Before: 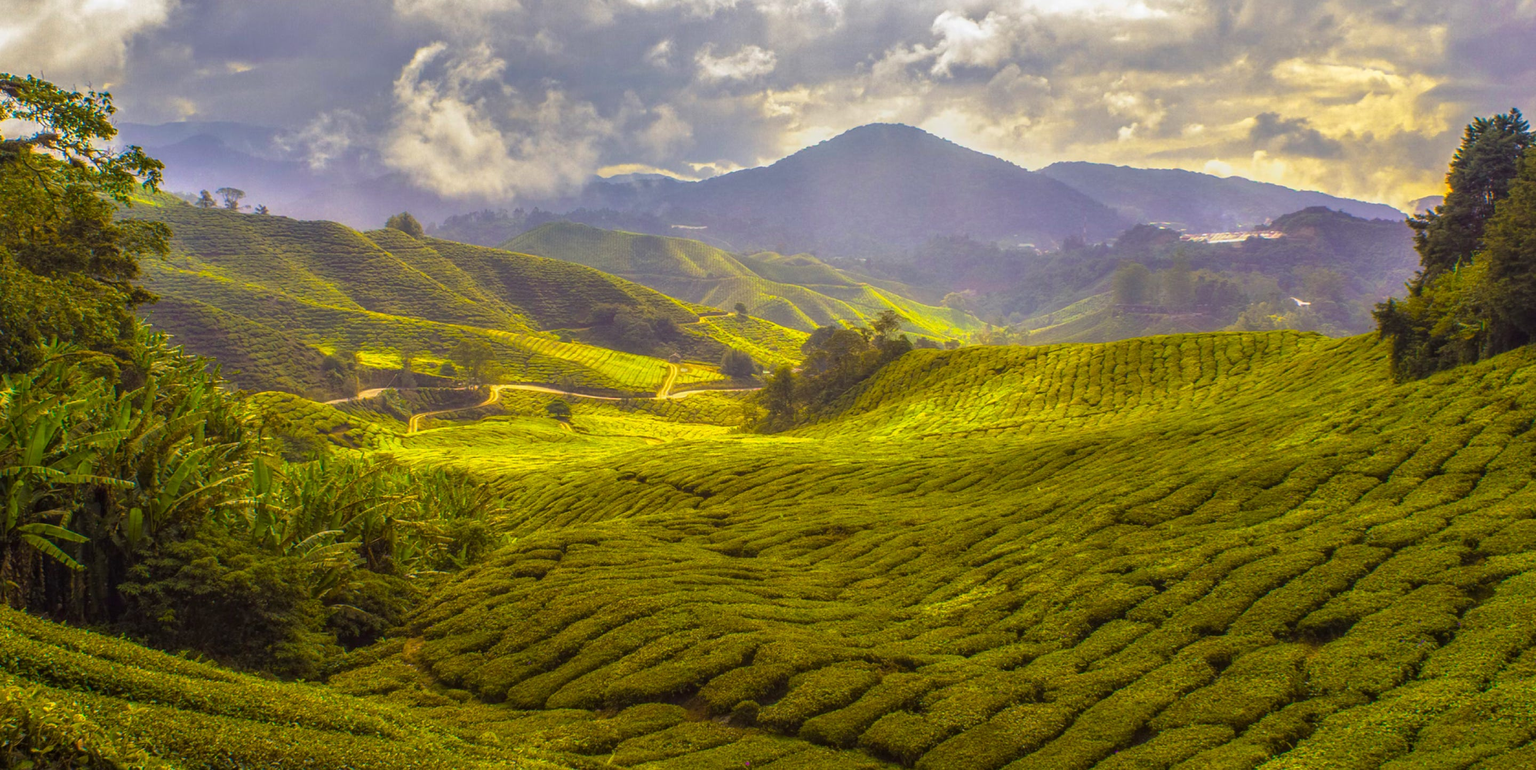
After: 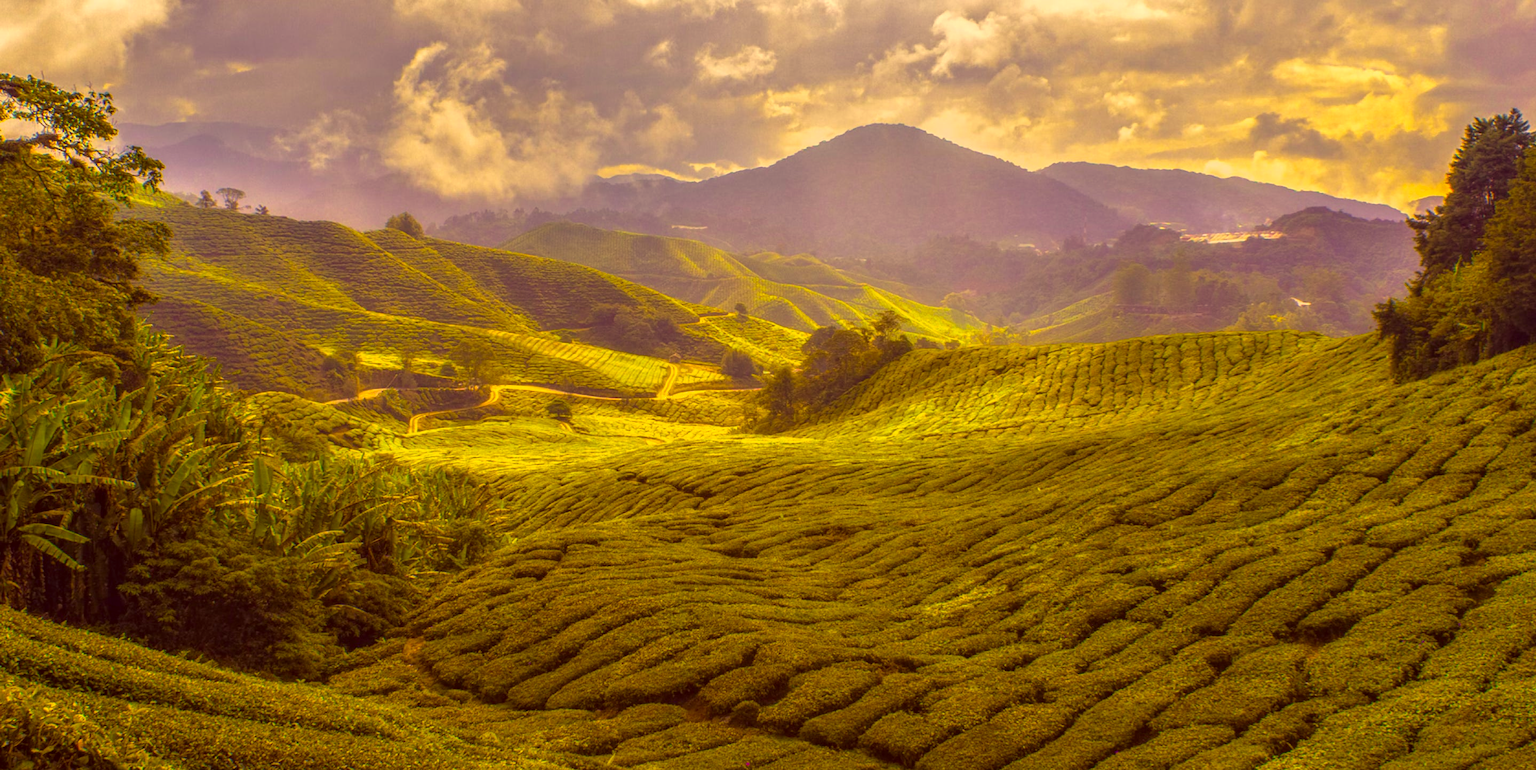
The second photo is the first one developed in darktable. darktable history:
color correction: highlights a* 10.07, highlights b* 38.39, shadows a* 15.03, shadows b* 3.22
